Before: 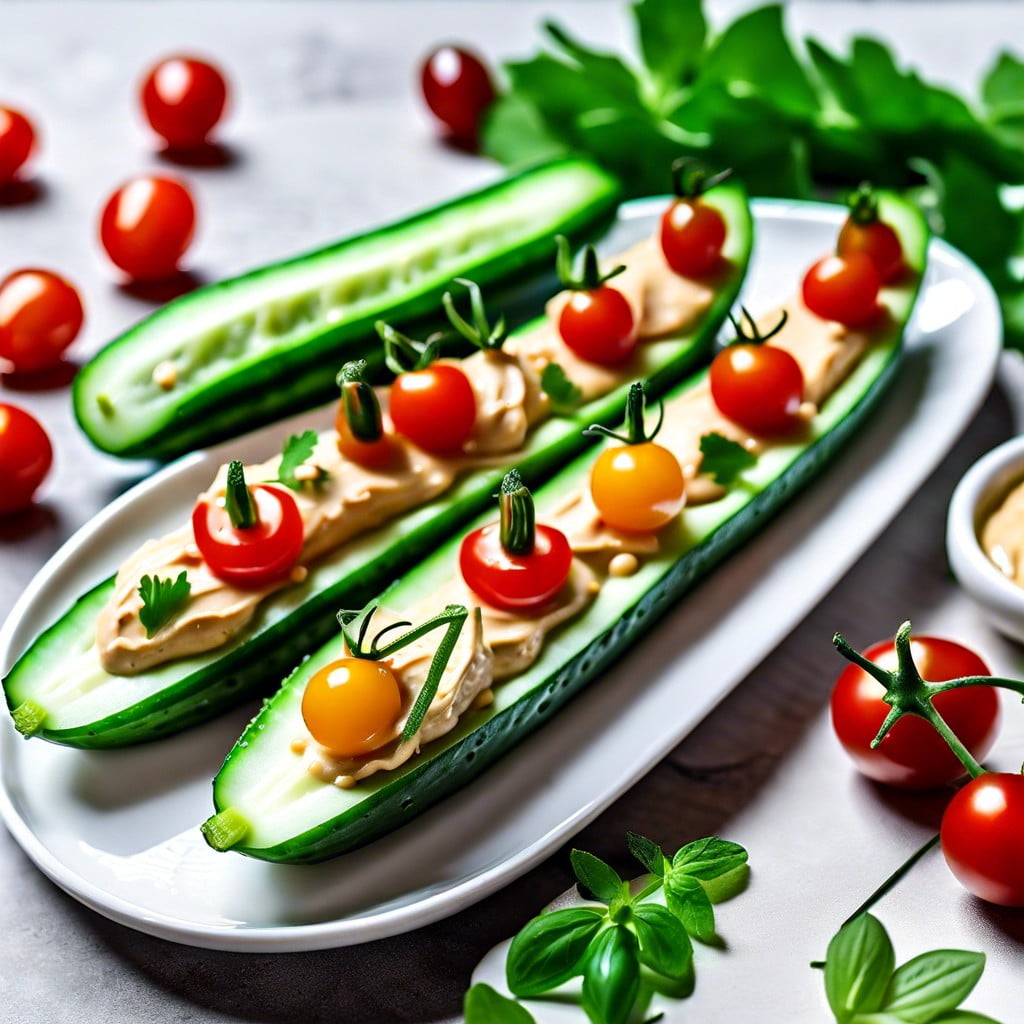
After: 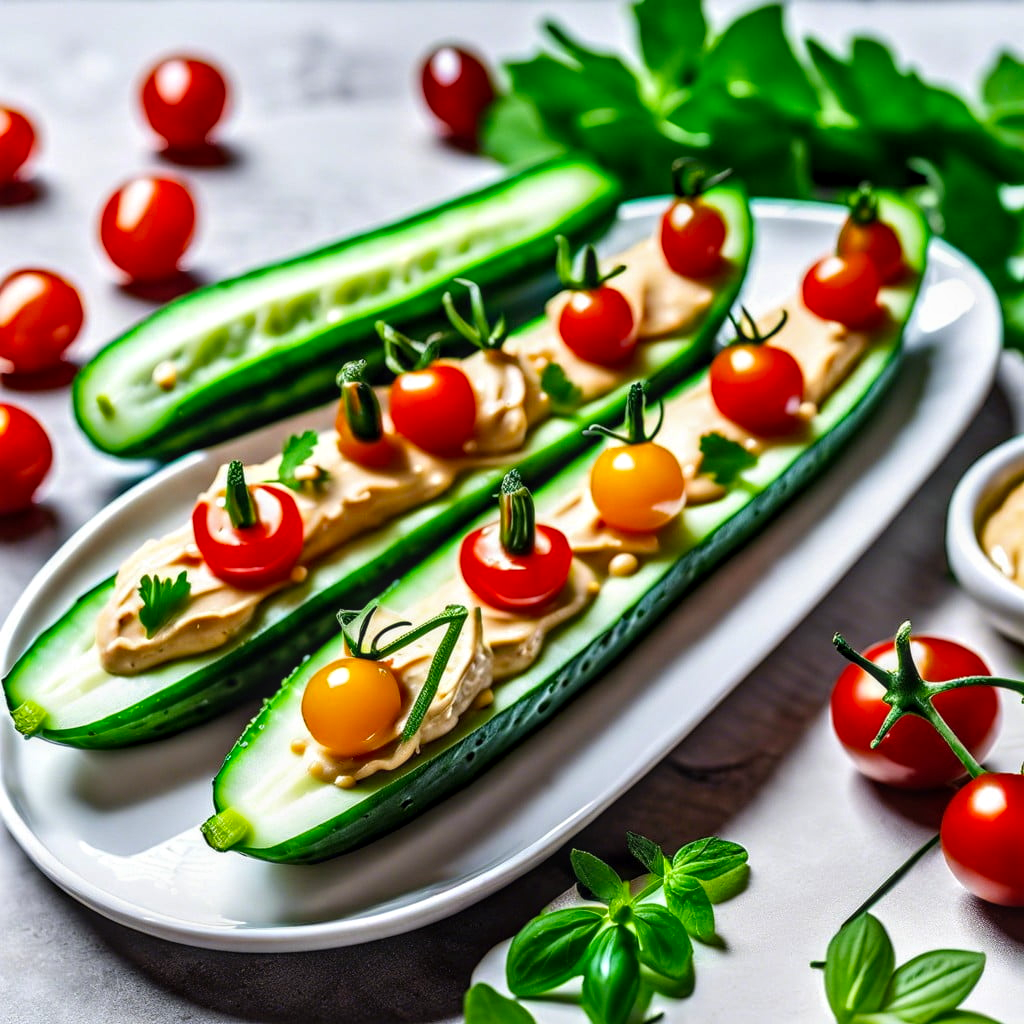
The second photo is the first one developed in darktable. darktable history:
local contrast: highlights 55%, shadows 52%, detail 130%, midtone range 0.452
white balance: emerald 1
color balance: output saturation 110%
